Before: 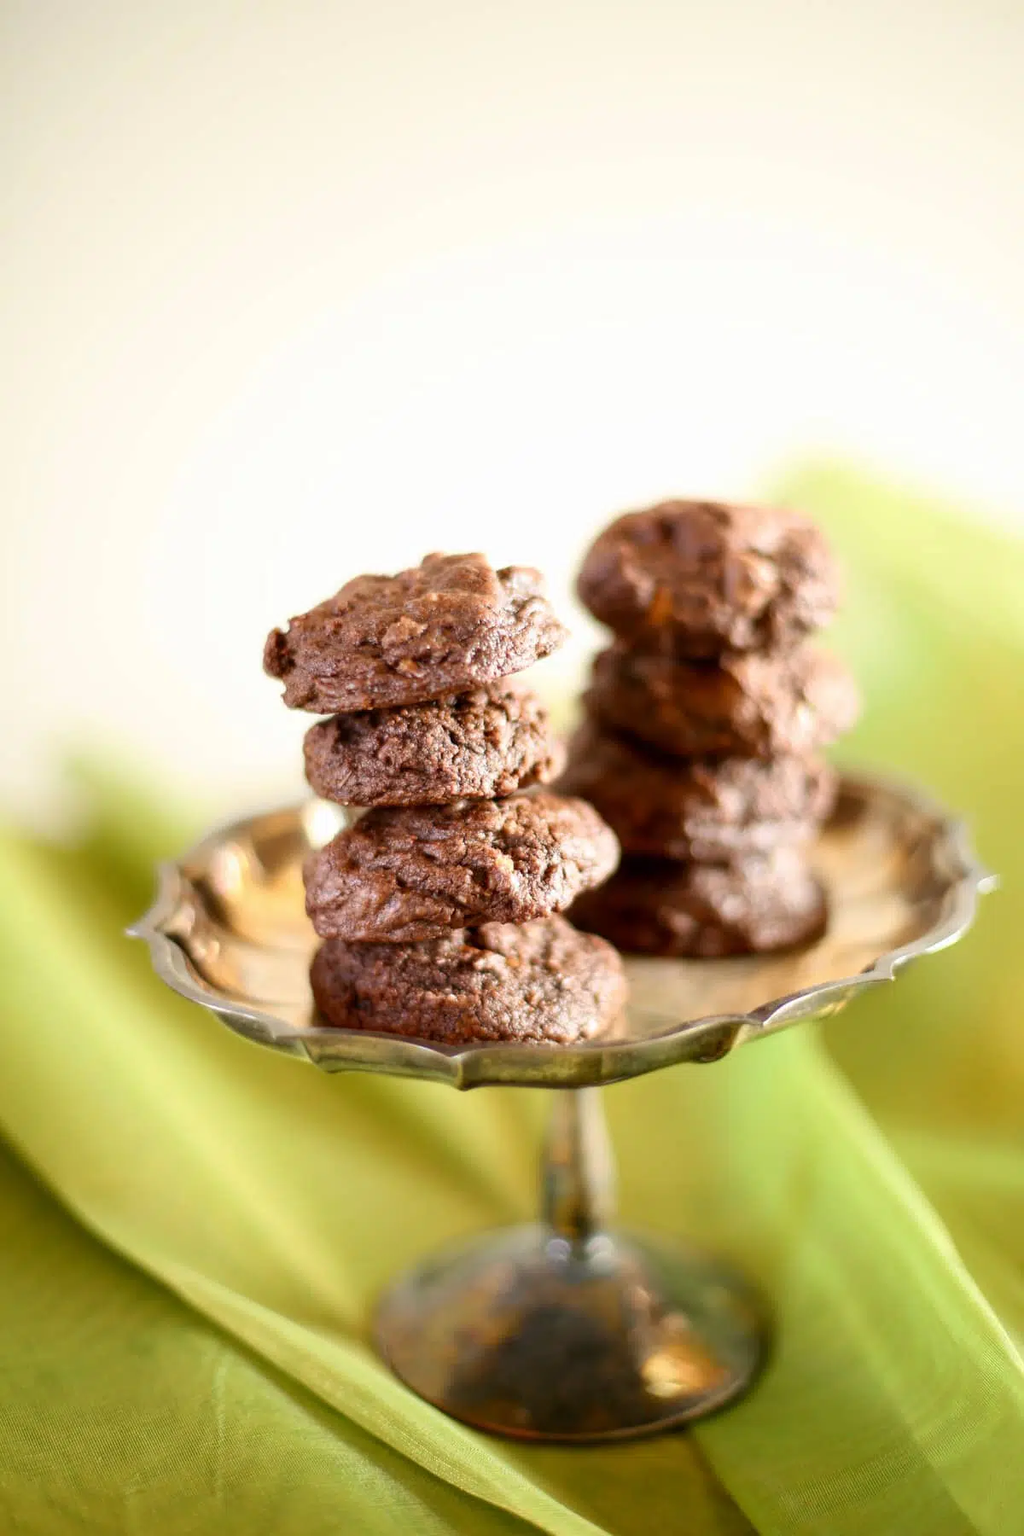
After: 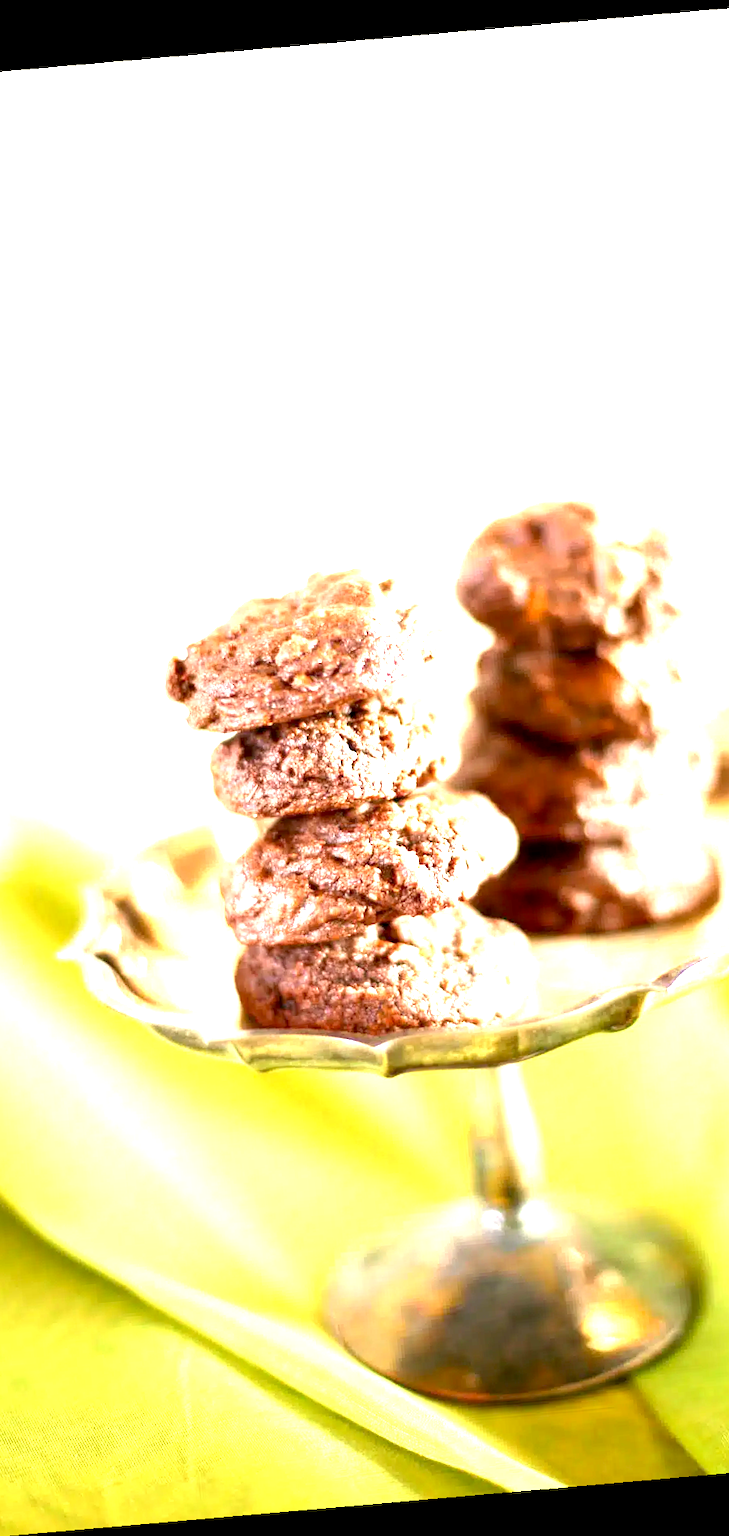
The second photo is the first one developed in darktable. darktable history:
rotate and perspective: rotation -4.98°, automatic cropping off
exposure: black level correction 0.001, exposure 2 EV, compensate highlight preservation false
crop and rotate: left 12.673%, right 20.66%
